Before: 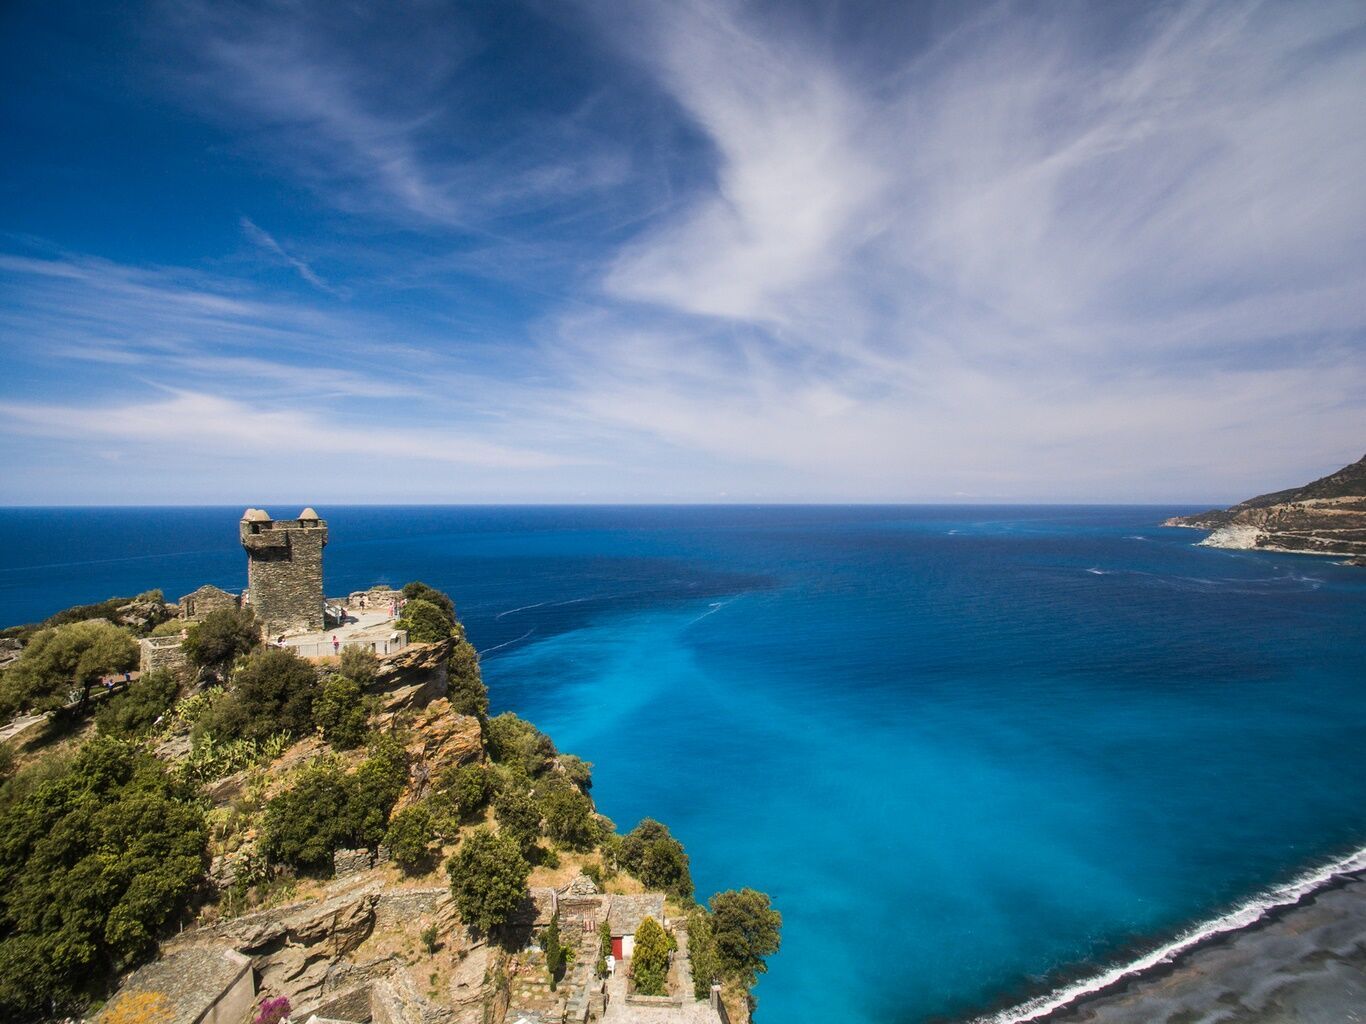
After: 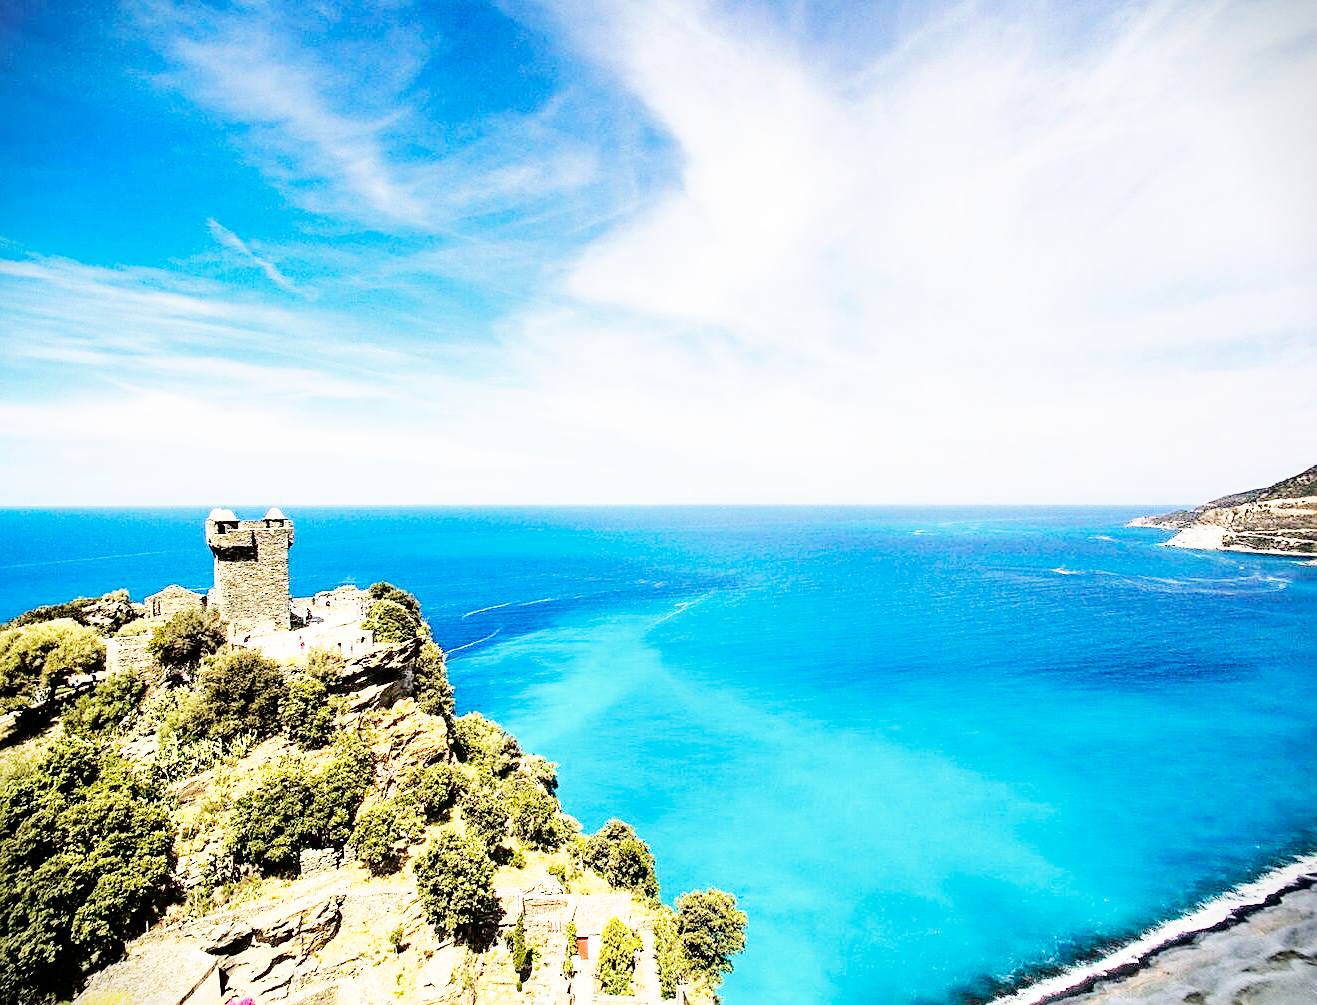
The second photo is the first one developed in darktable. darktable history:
vignetting: fall-off start 100.49%, unbound false
tone equalizer: -7 EV 0.154 EV, -6 EV 0.576 EV, -5 EV 1.17 EV, -4 EV 1.33 EV, -3 EV 1.15 EV, -2 EV 0.6 EV, -1 EV 0.152 EV, edges refinement/feathering 500, mask exposure compensation -1.57 EV, preserve details no
crop and rotate: left 2.561%, right 1.011%, bottom 1.772%
exposure: compensate highlight preservation false
base curve: curves: ch0 [(0, 0) (0.007, 0.004) (0.027, 0.03) (0.046, 0.07) (0.207, 0.54) (0.442, 0.872) (0.673, 0.972) (1, 1)], preserve colors none
haze removal: compatibility mode true, adaptive false
tone curve: curves: ch0 [(0, 0) (0.003, 0.001) (0.011, 0.002) (0.025, 0.007) (0.044, 0.015) (0.069, 0.022) (0.1, 0.03) (0.136, 0.056) (0.177, 0.115) (0.224, 0.177) (0.277, 0.244) (0.335, 0.322) (0.399, 0.398) (0.468, 0.471) (0.543, 0.545) (0.623, 0.614) (0.709, 0.685) (0.801, 0.765) (0.898, 0.867) (1, 1)], color space Lab, independent channels
sharpen: radius 1.982
